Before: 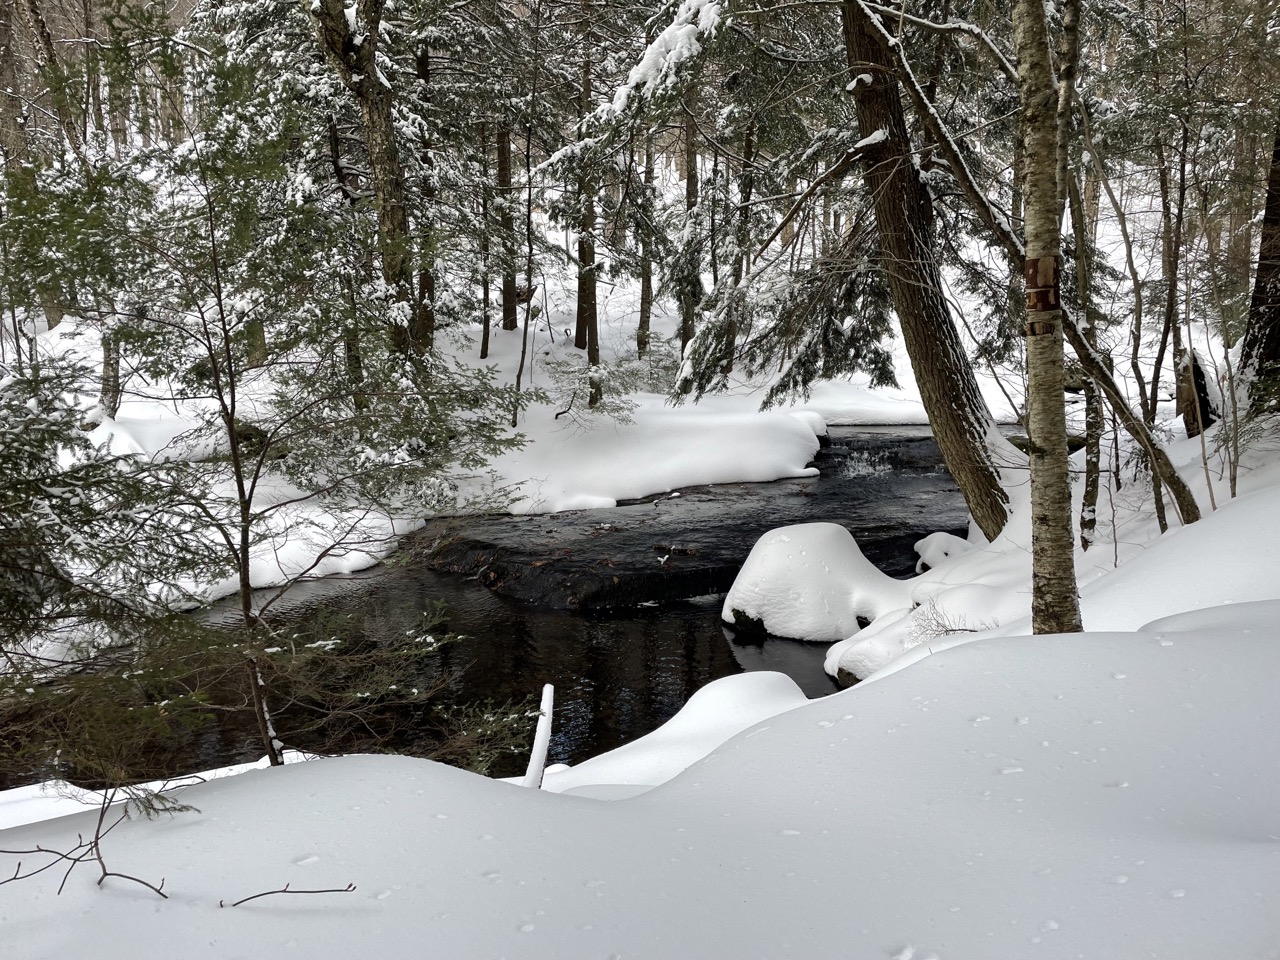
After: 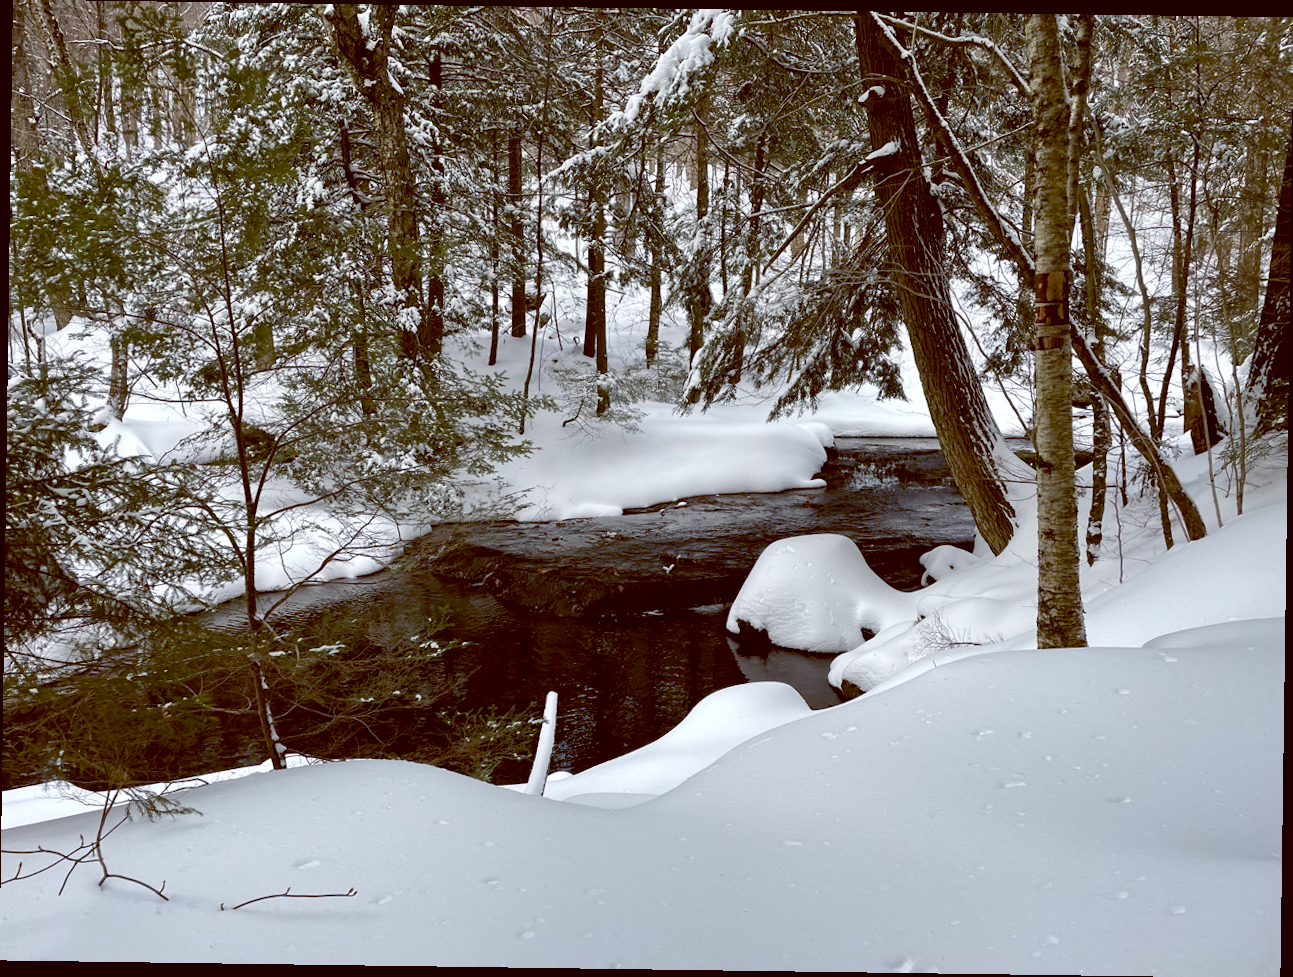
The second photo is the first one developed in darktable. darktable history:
exposure: black level correction 0.001, compensate highlight preservation false
rotate and perspective: rotation 0.8°, automatic cropping off
color balance: lift [1, 1.015, 1.004, 0.985], gamma [1, 0.958, 0.971, 1.042], gain [1, 0.956, 0.977, 1.044]
